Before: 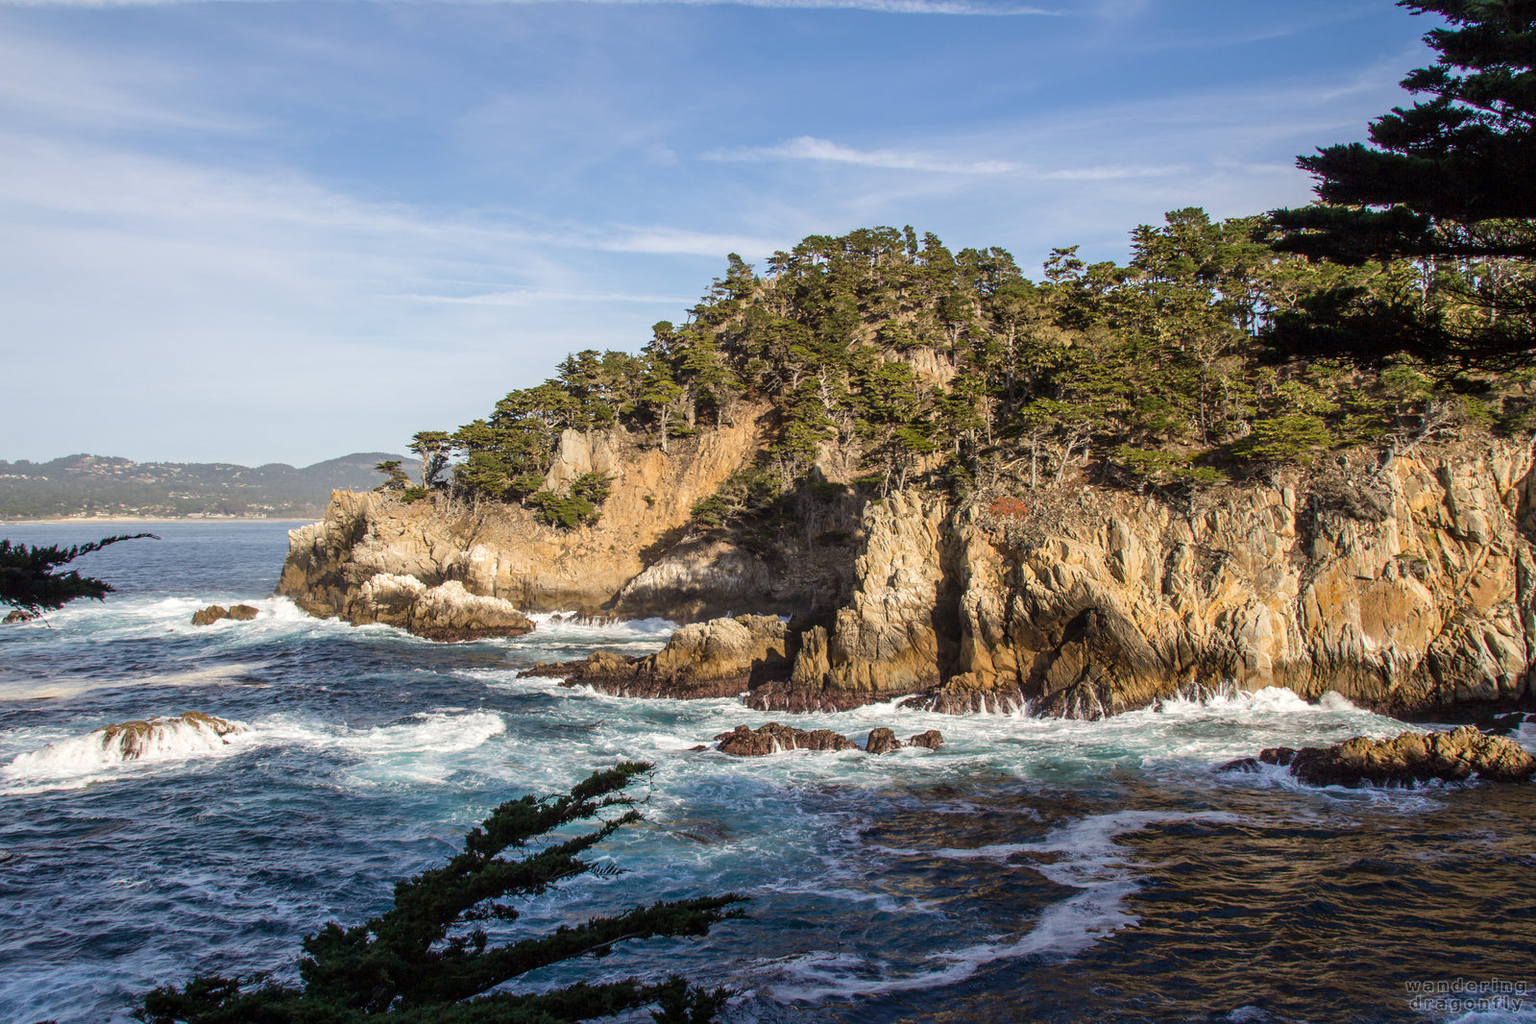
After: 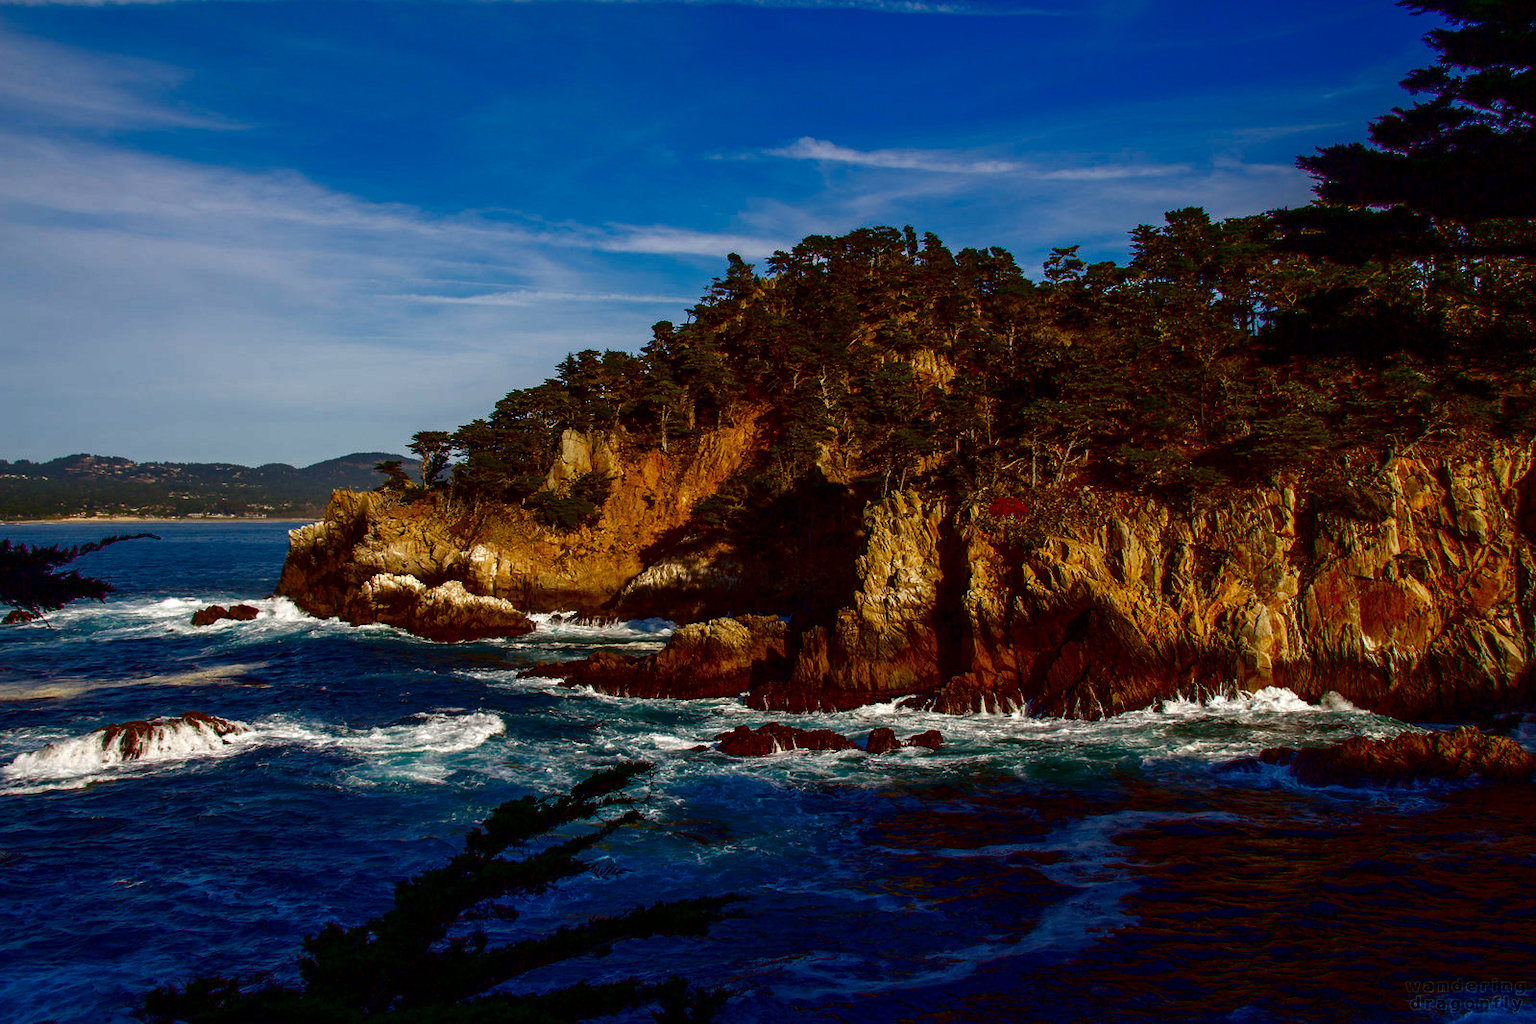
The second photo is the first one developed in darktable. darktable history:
contrast brightness saturation: brightness -0.988, saturation 0.981
